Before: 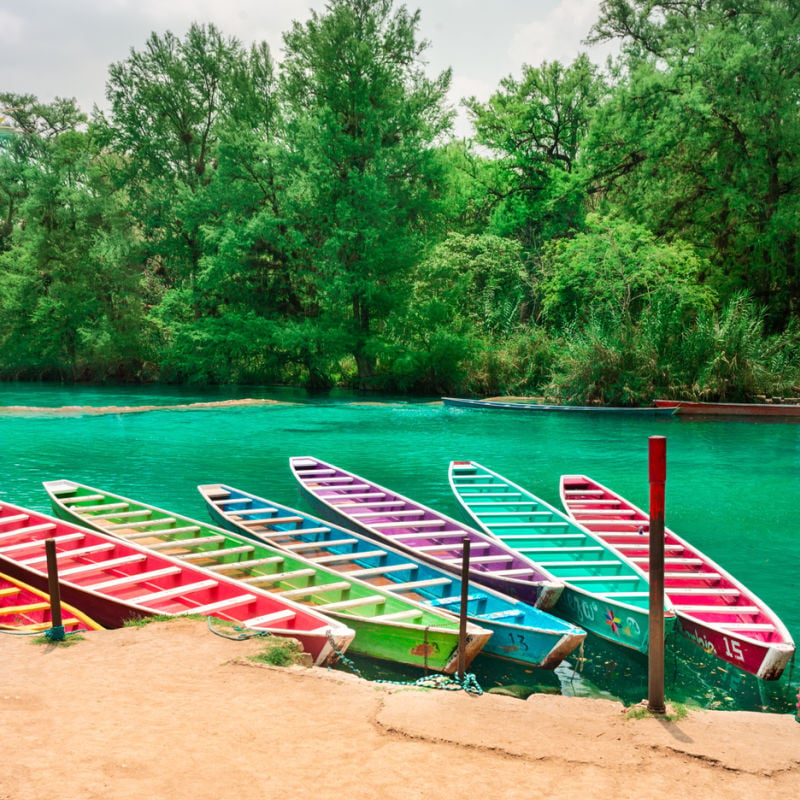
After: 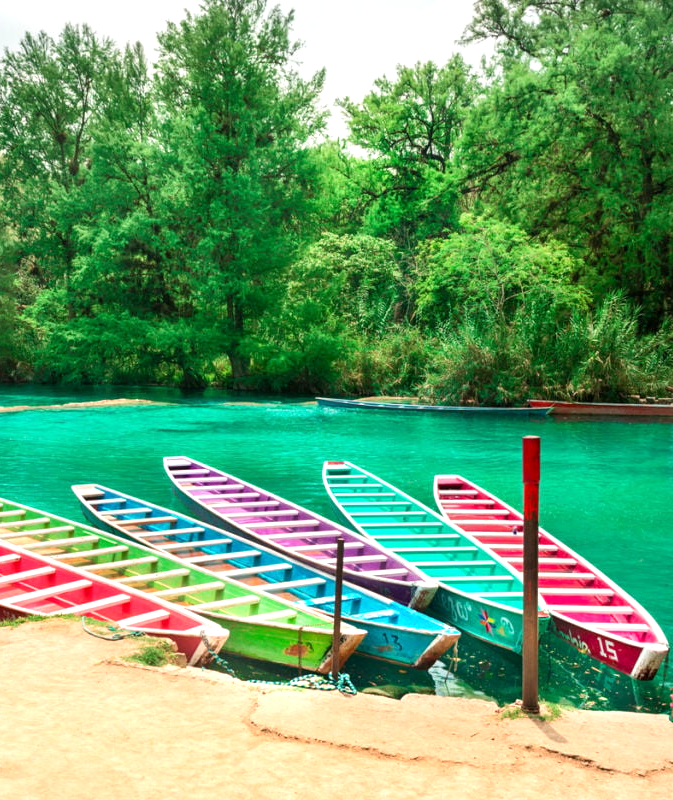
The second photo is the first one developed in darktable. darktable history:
exposure: black level correction 0.001, exposure 0.5 EV, compensate exposure bias true, compensate highlight preservation false
crop: left 15.842%
